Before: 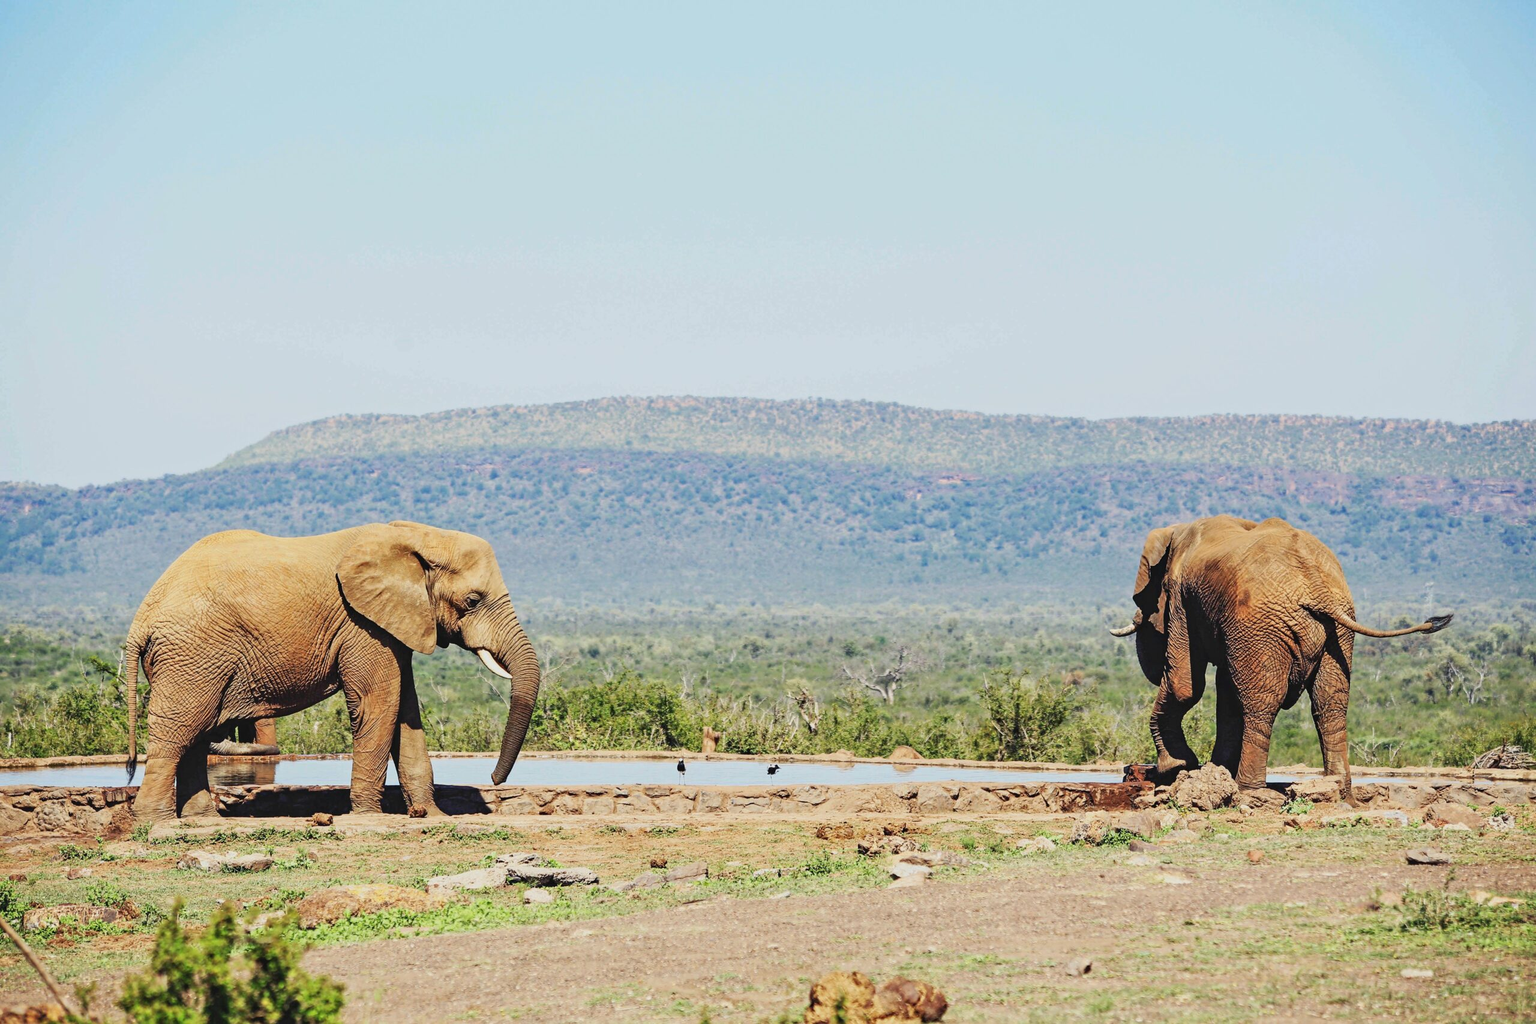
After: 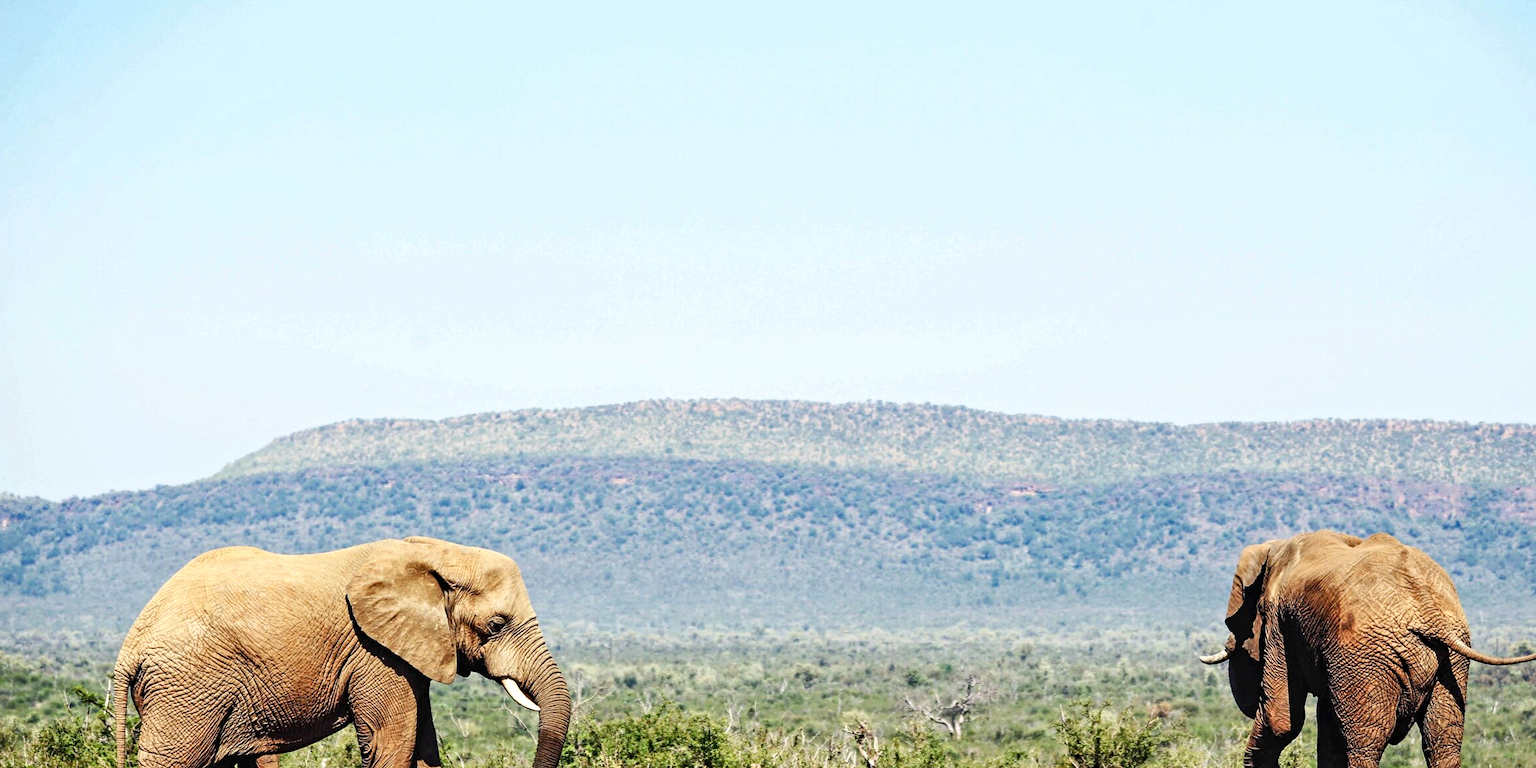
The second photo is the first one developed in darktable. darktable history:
levels: mode automatic, black 0.023%, white 99.97%, levels [0.062, 0.494, 0.925]
color balance rgb: shadows lift › luminance -20%, power › hue 72.24°, highlights gain › luminance 15%, global offset › hue 171.6°, perceptual saturation grading › highlights -30%, perceptual saturation grading › shadows 20%, global vibrance 30%, contrast 10%
crop: left 1.509%, top 3.452%, right 7.696%, bottom 28.452%
local contrast: highlights 100%, shadows 100%, detail 120%, midtone range 0.2
